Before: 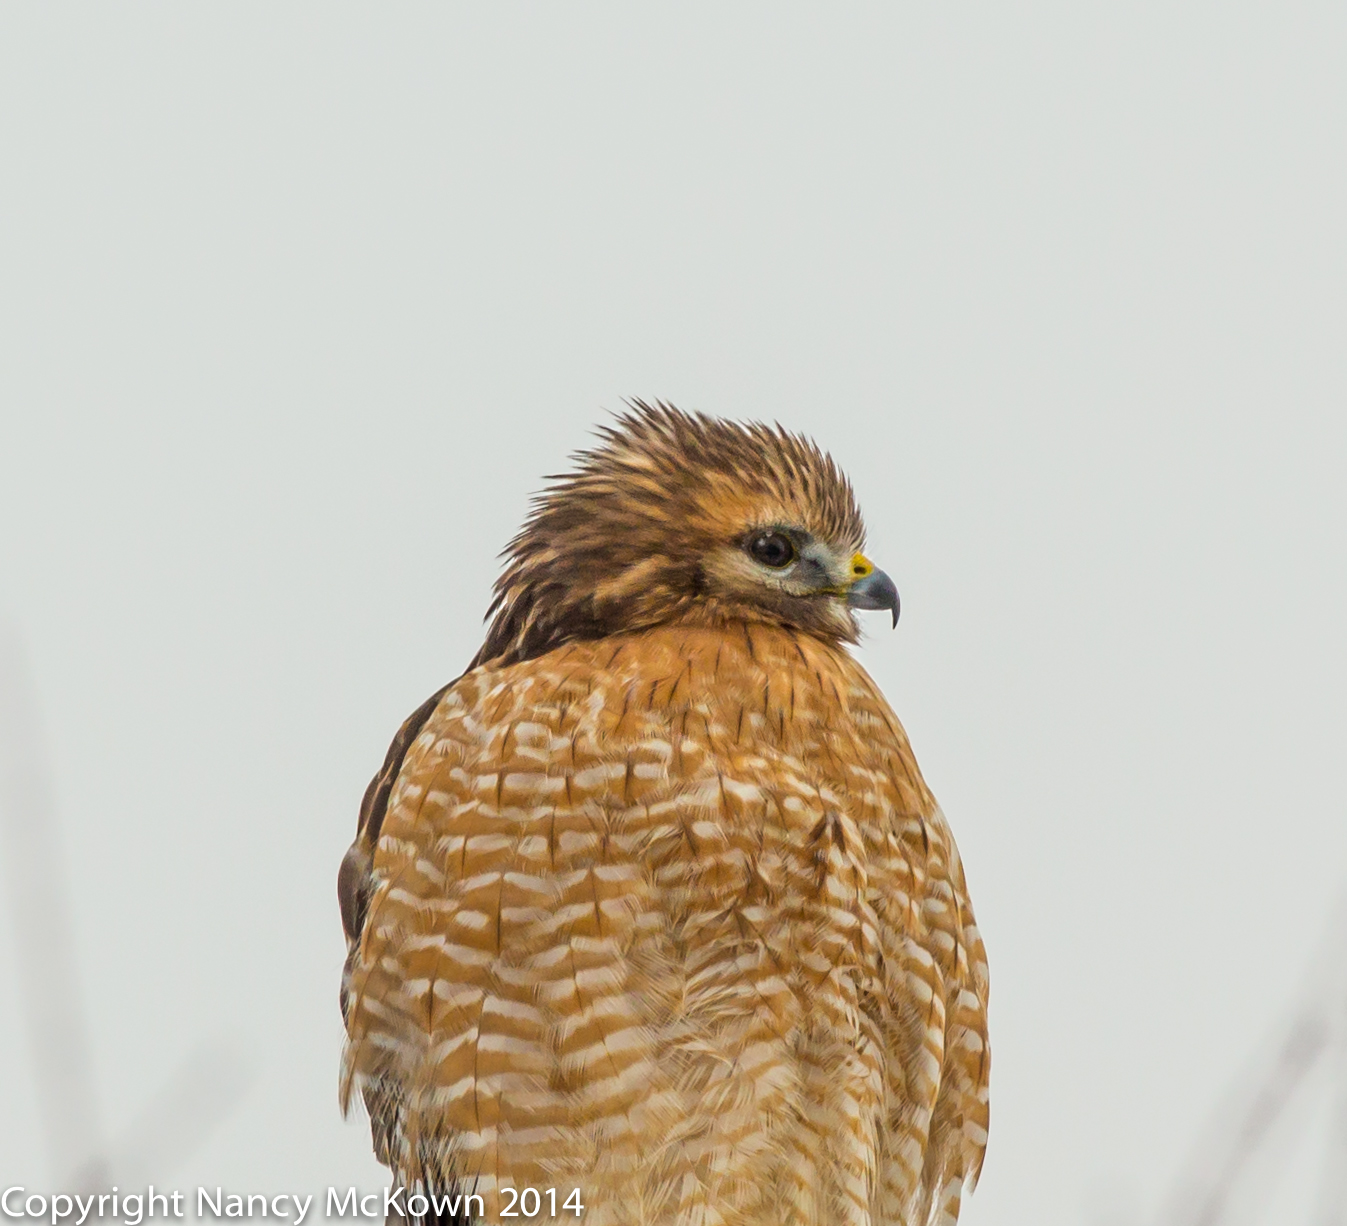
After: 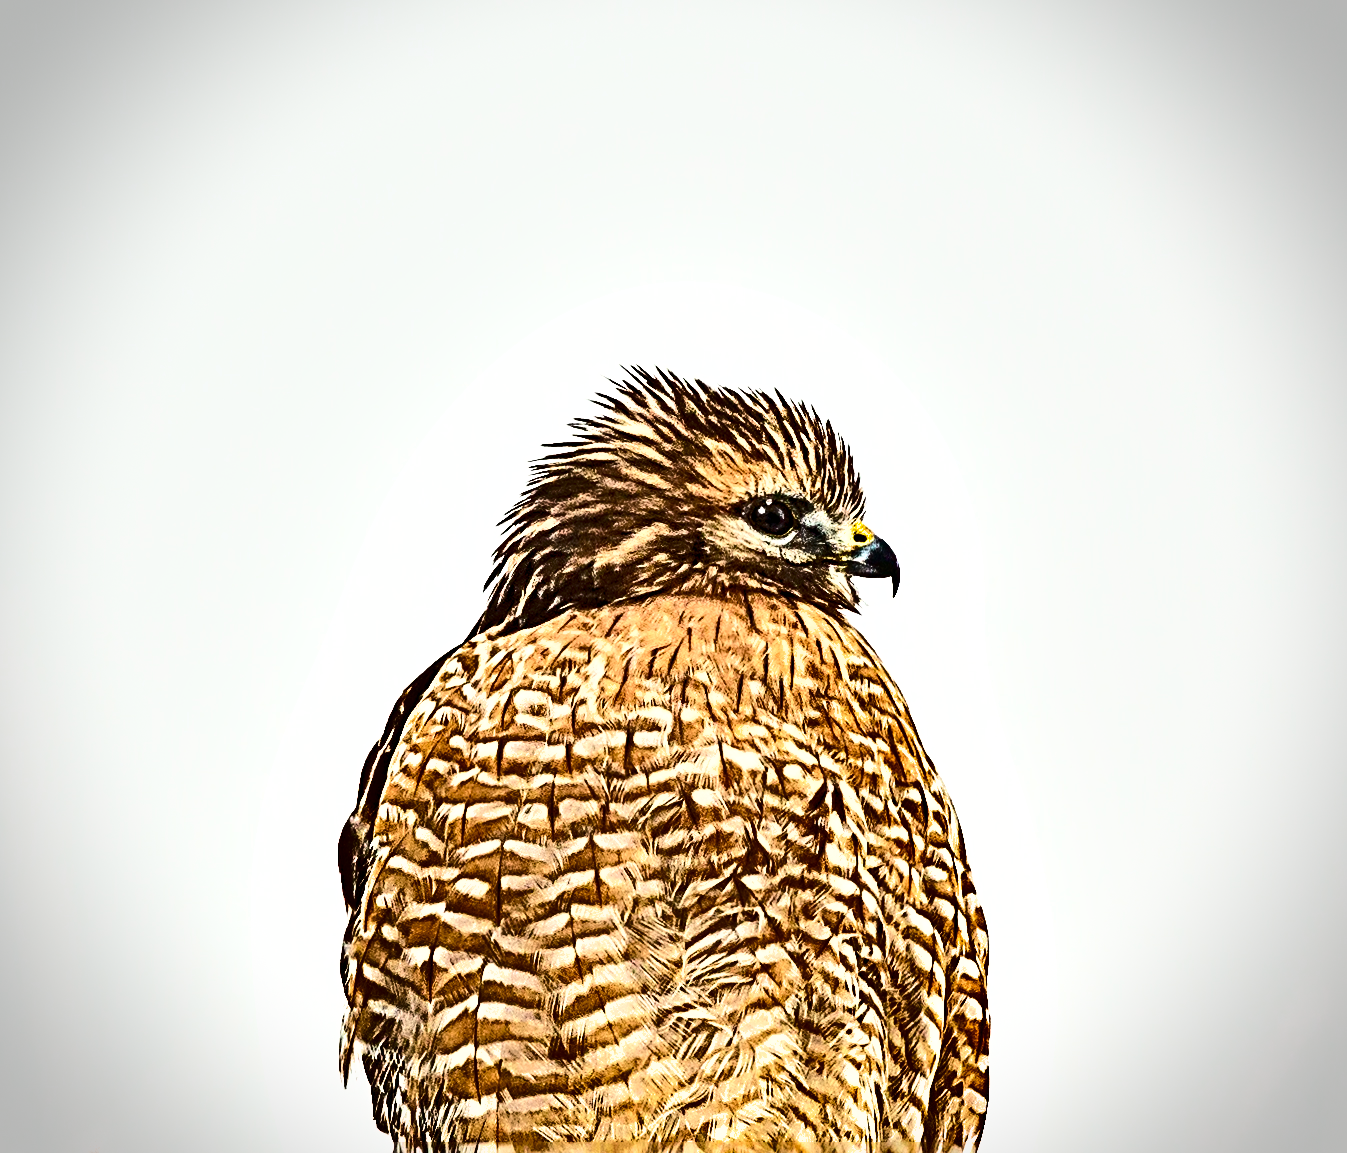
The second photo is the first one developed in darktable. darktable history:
tone equalizer: -8 EV -0.589 EV
color balance rgb: perceptual saturation grading › global saturation 0.588%, perceptual saturation grading › highlights -25.462%, perceptual saturation grading › shadows 29.647%, contrast 5.155%
crop and rotate: top 2.638%, bottom 3.244%
exposure: exposure 0.916 EV, compensate exposure bias true, compensate highlight preservation false
shadows and highlights: shadows 20.9, highlights -82.59, soften with gaussian
sharpen: radius 4.054, amount 1.996
contrast brightness saturation: contrast 0.382, brightness 0.102
vignetting: dithering 8-bit output
